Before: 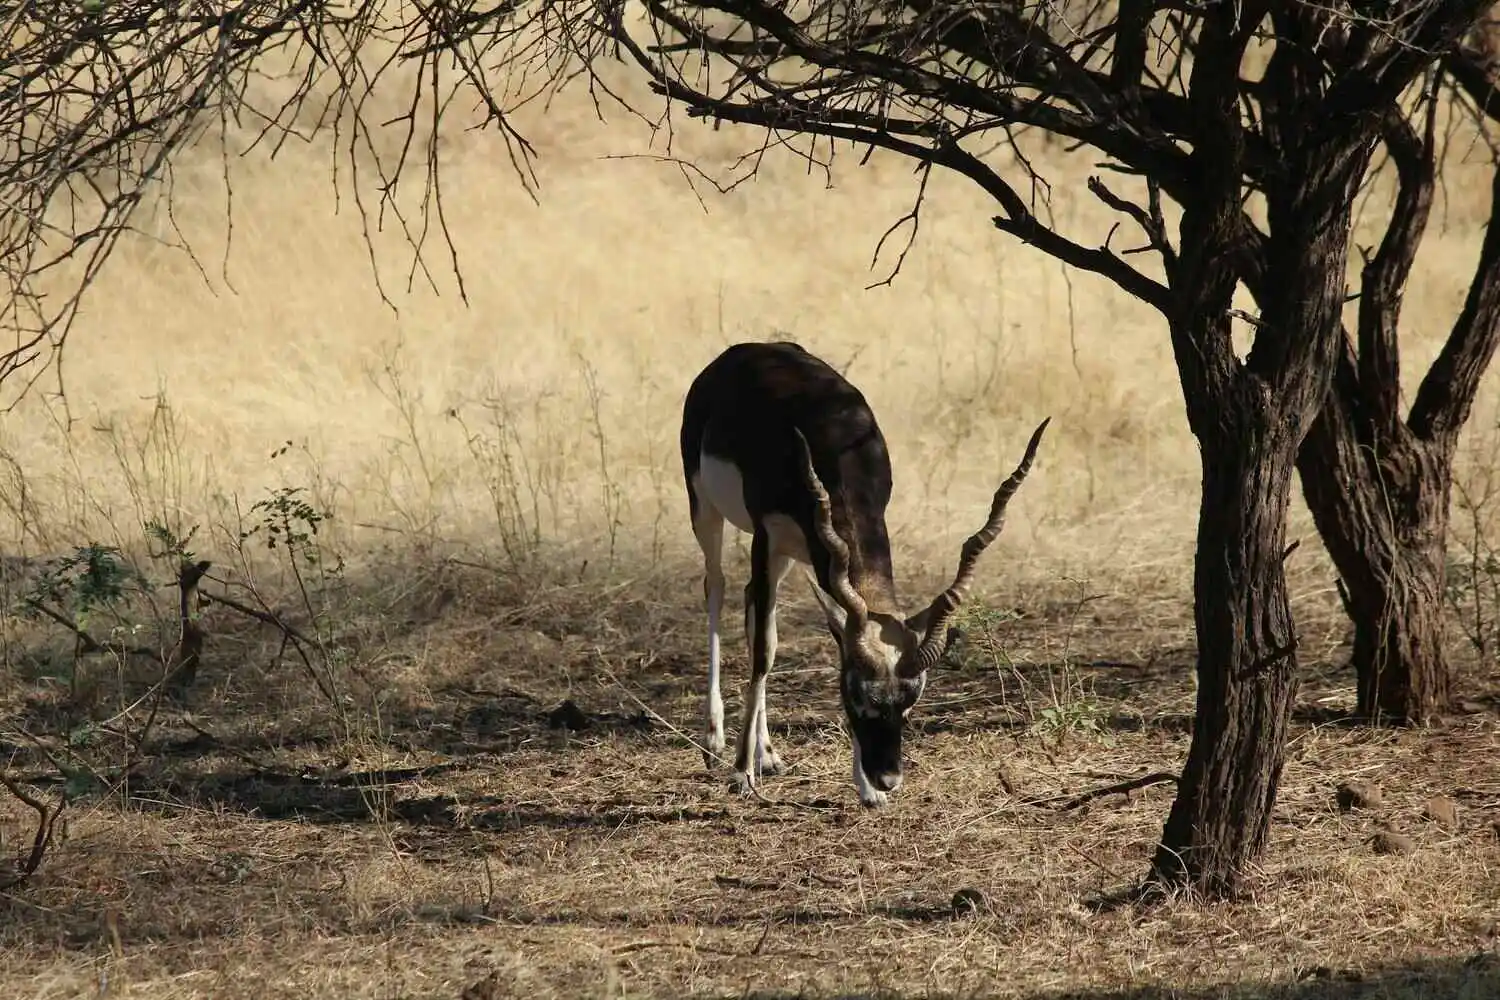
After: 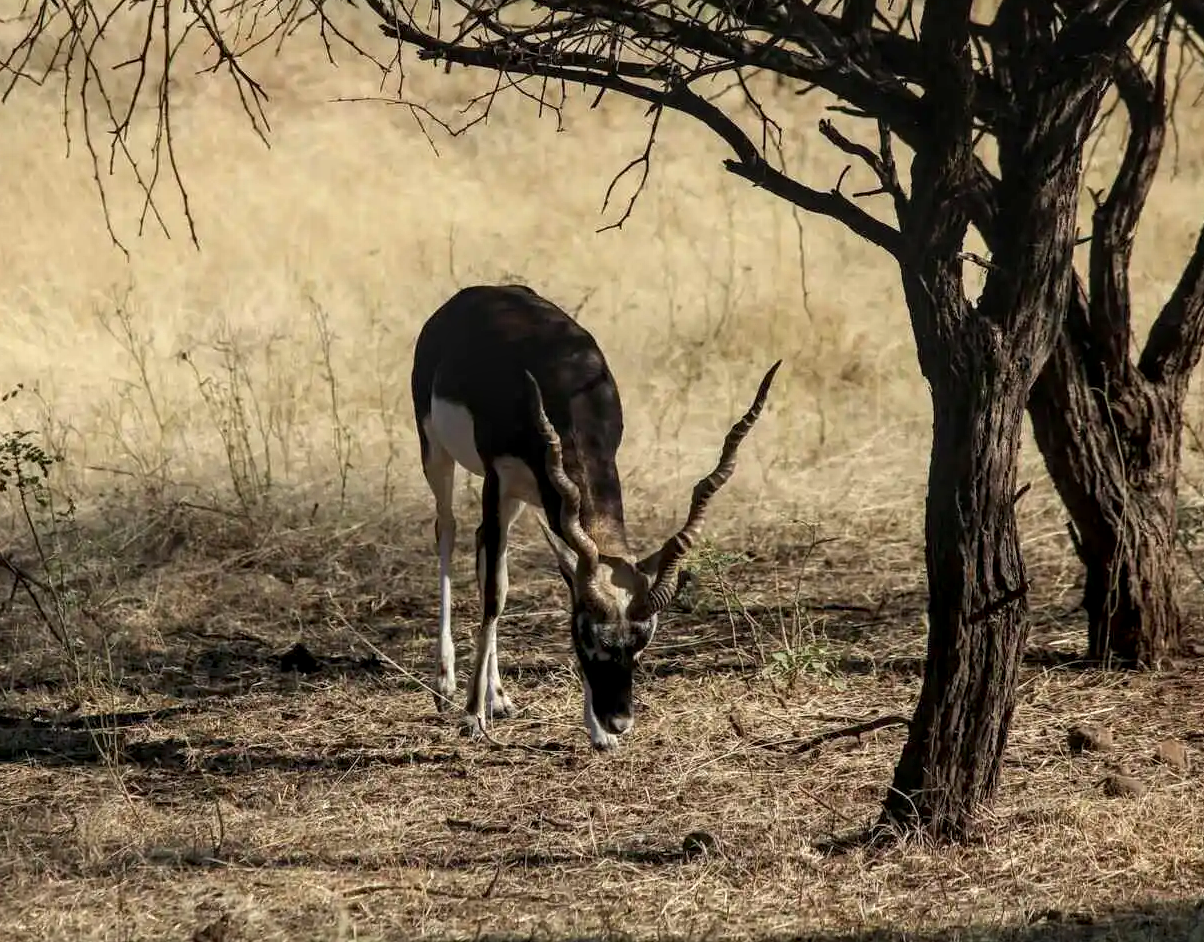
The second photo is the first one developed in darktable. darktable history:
local contrast: highlights 35%, detail 135%
crop and rotate: left 17.959%, top 5.771%, right 1.742%
